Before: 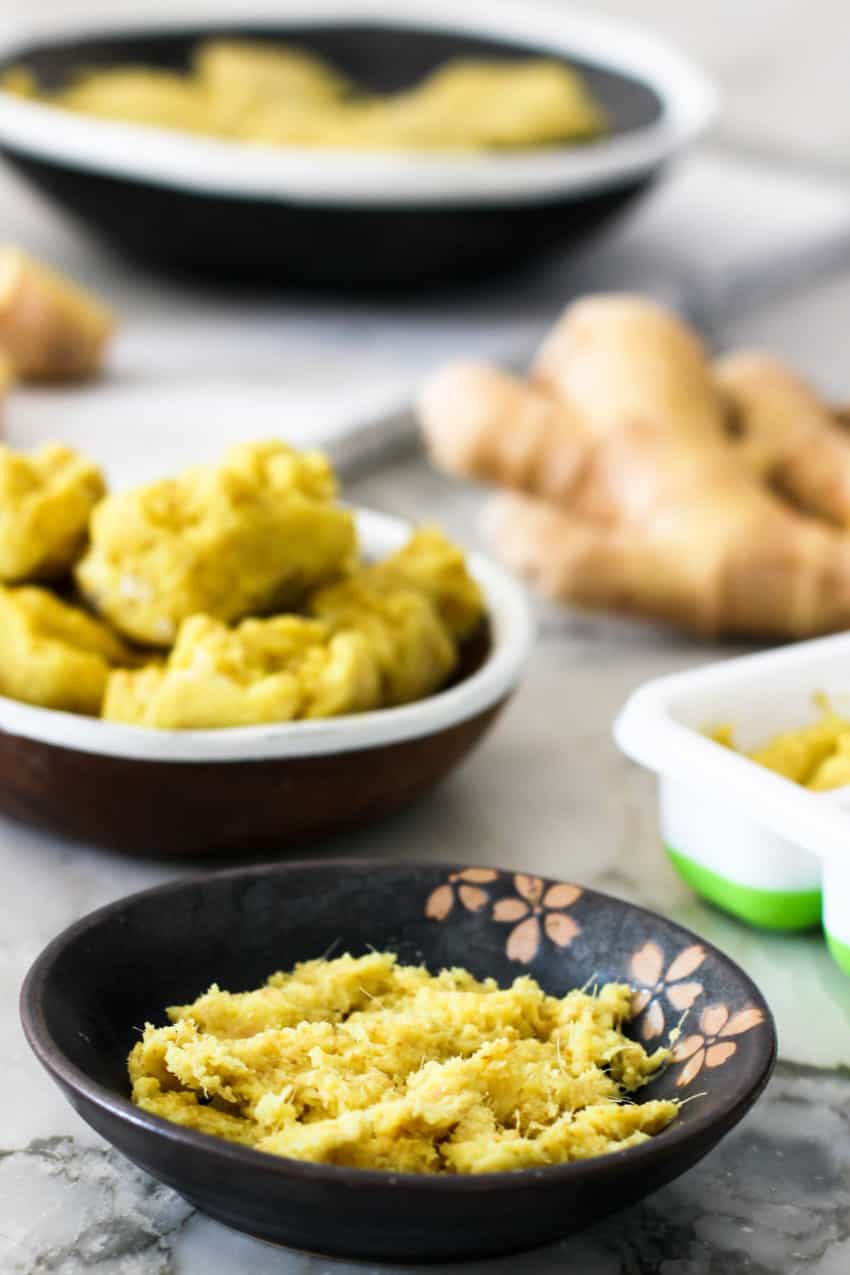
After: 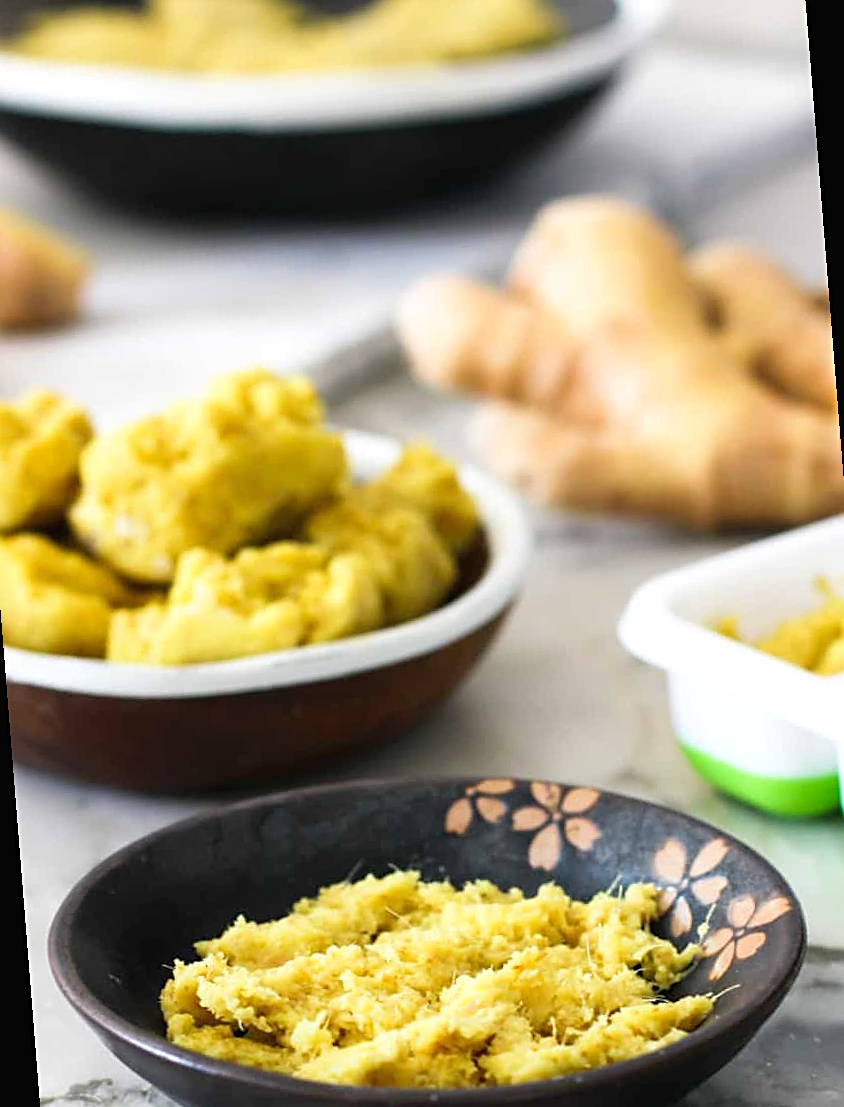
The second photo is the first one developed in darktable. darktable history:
rotate and perspective: rotation -4.57°, crop left 0.054, crop right 0.944, crop top 0.087, crop bottom 0.914
levels: levels [0, 0.478, 1]
exposure: black level correction -0.001, exposure 0.08 EV, compensate highlight preservation false
sharpen: on, module defaults
